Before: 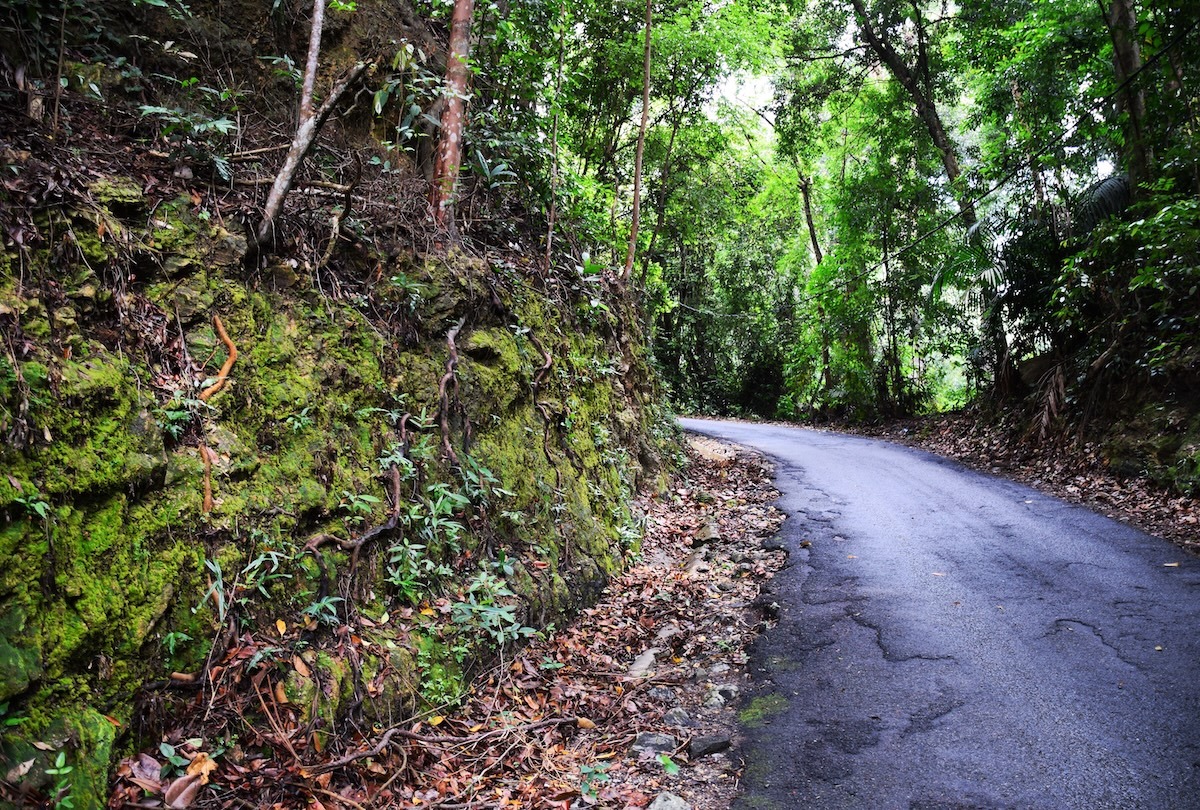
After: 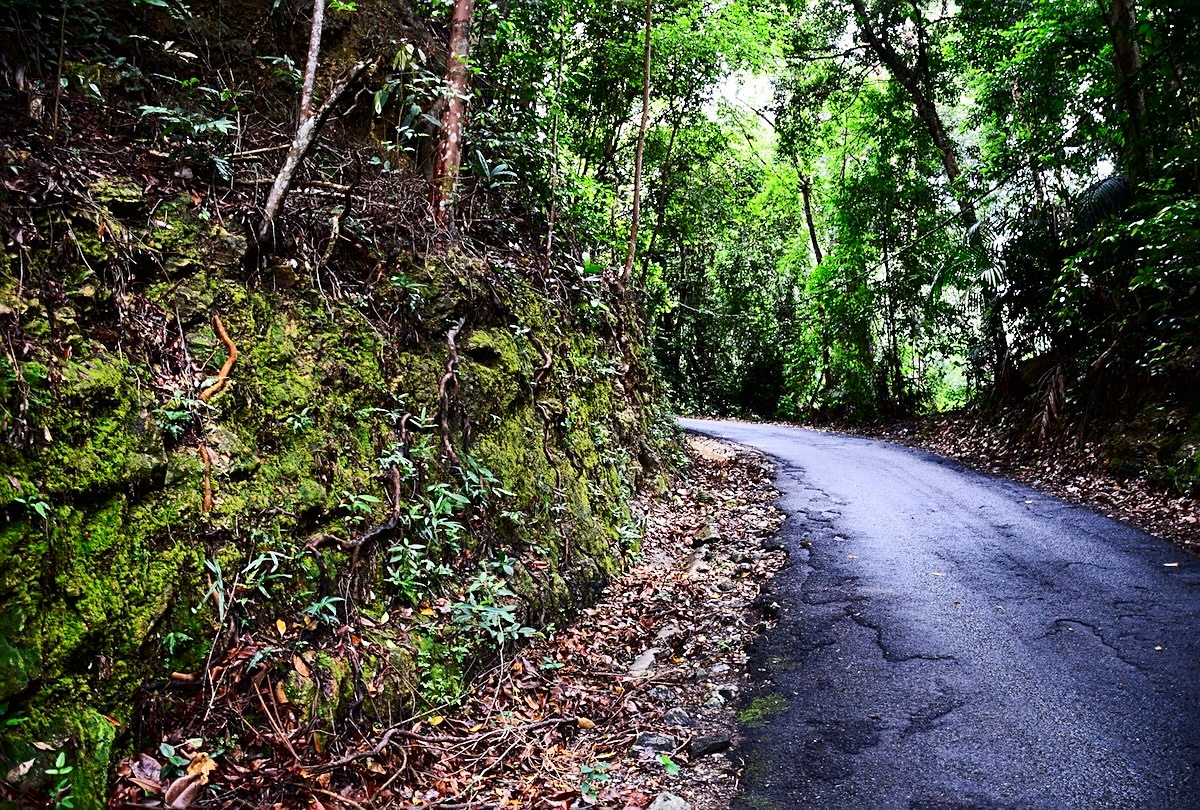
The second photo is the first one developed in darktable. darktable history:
sharpen: on, module defaults
contrast brightness saturation: contrast 0.205, brightness -0.104, saturation 0.096
